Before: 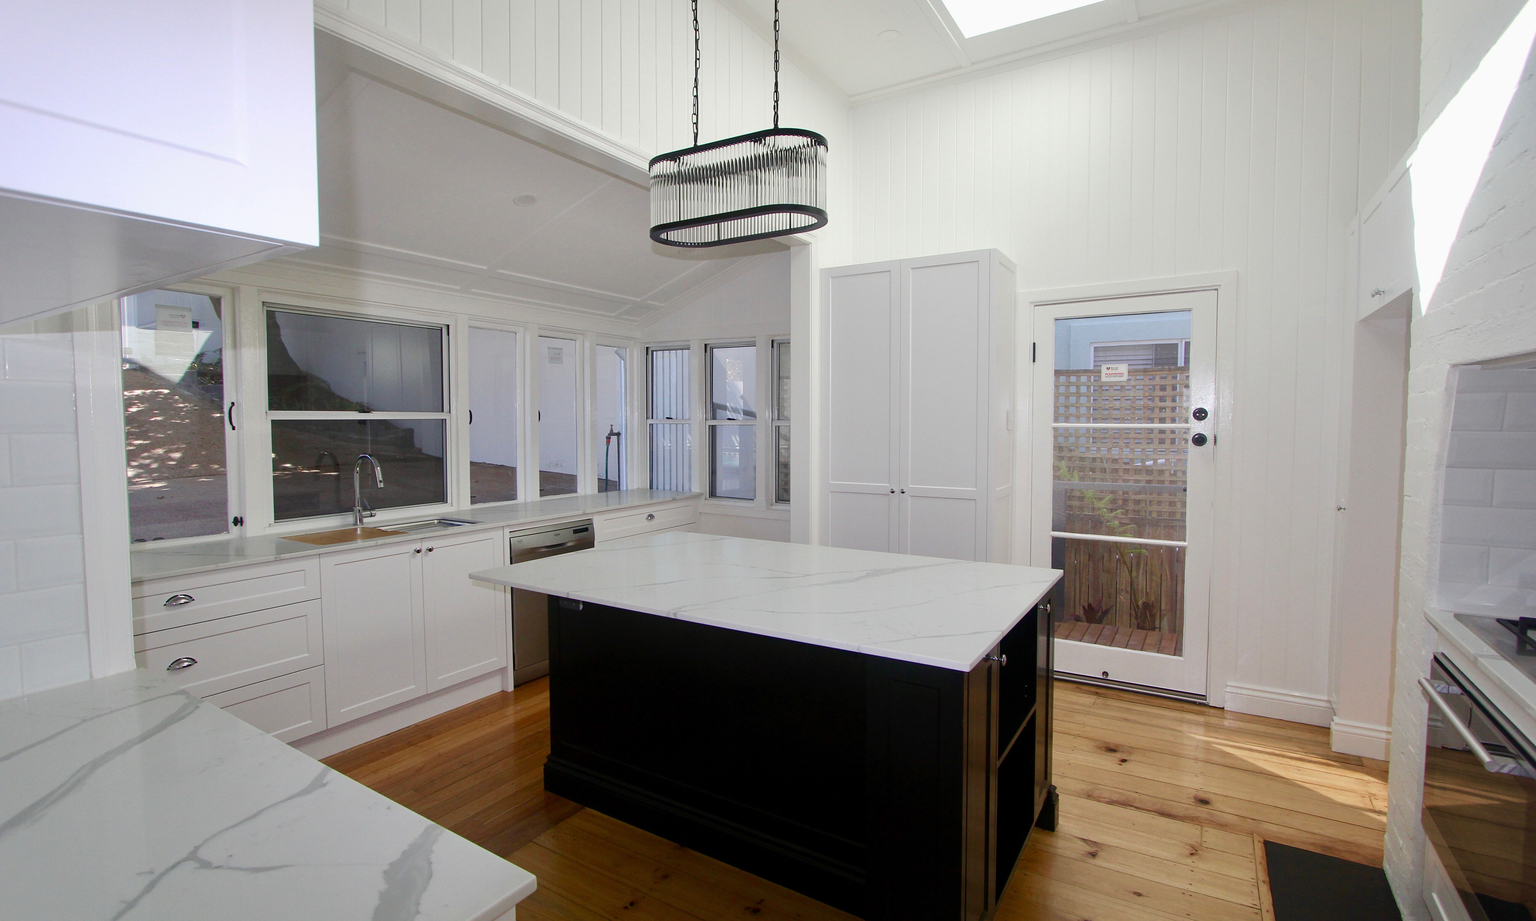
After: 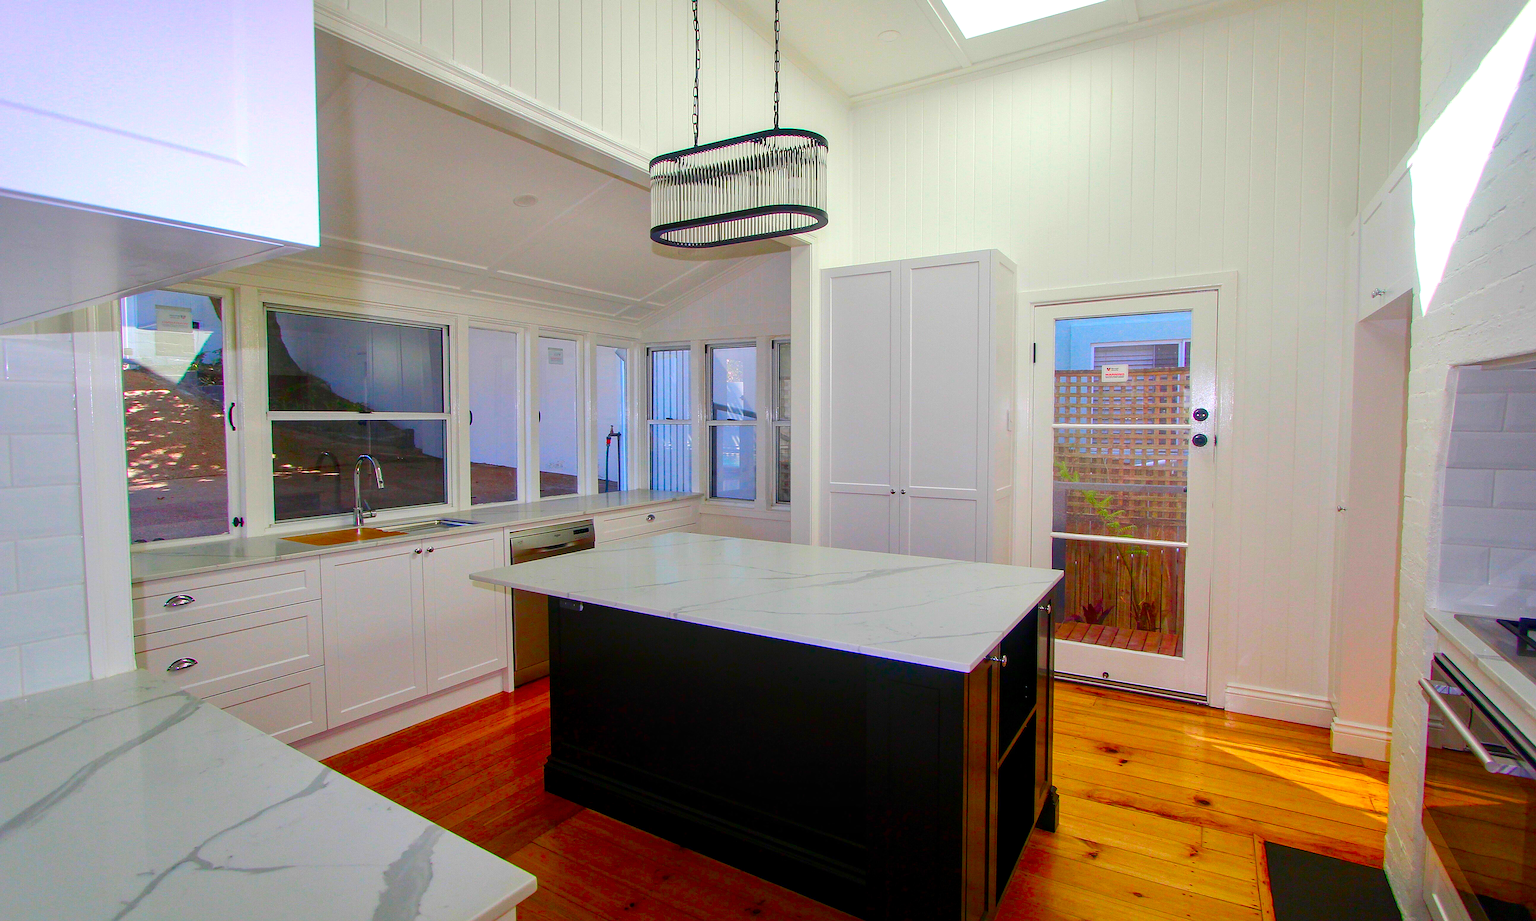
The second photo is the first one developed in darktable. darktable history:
local contrast: on, module defaults
color correction: saturation 3
sharpen: on, module defaults
